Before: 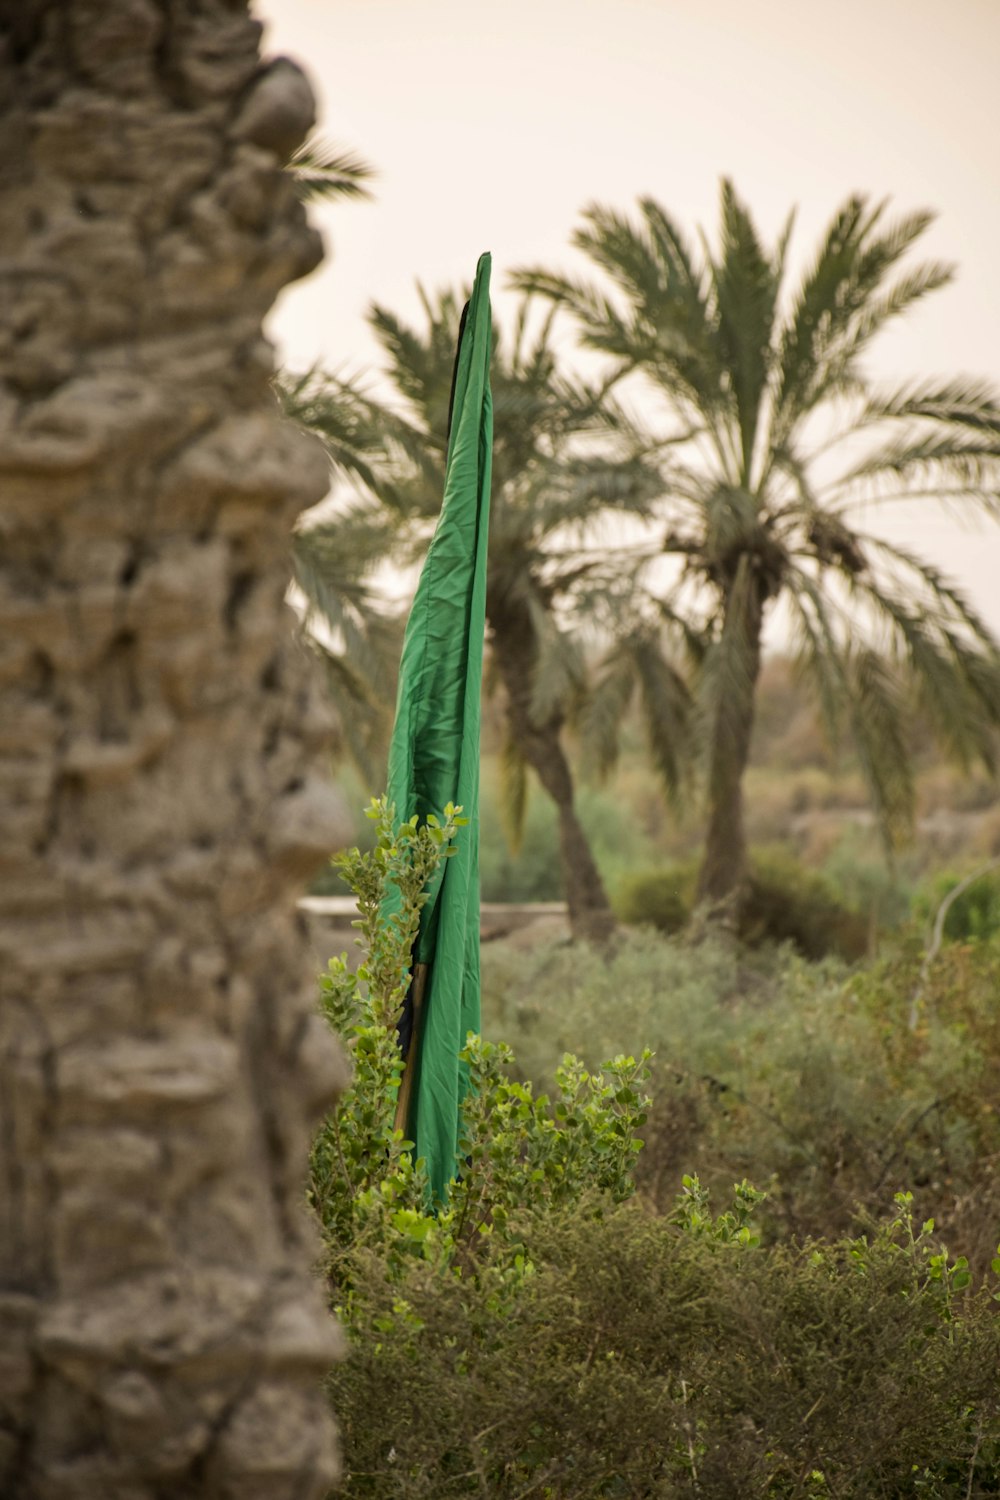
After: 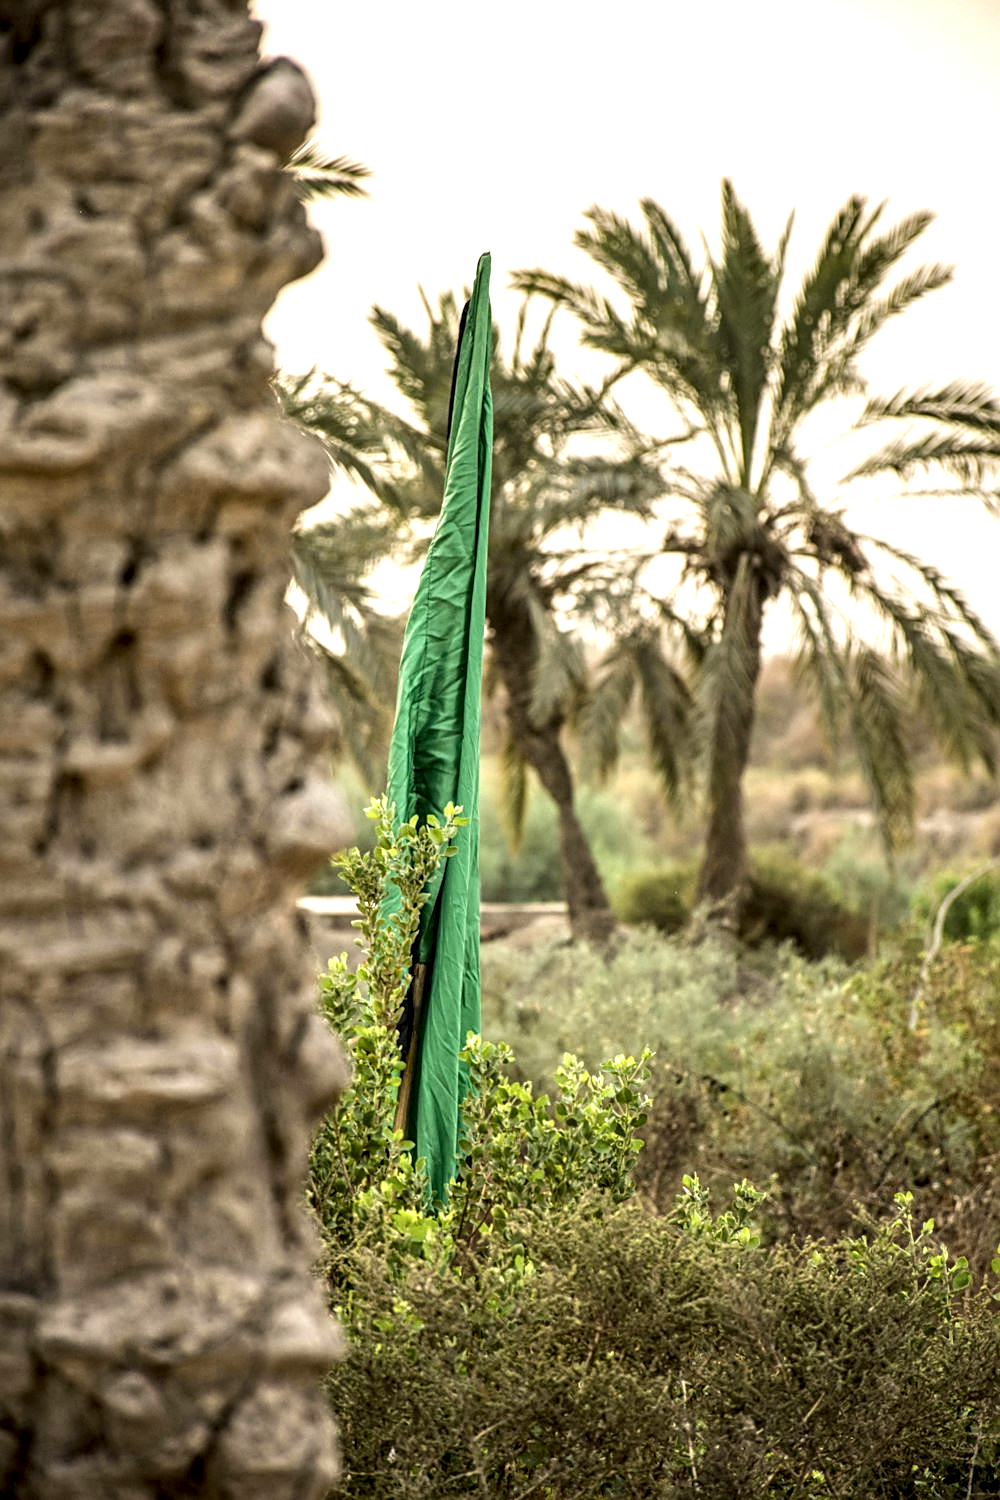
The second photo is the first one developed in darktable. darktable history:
local contrast: highlights 64%, shadows 54%, detail 168%, midtone range 0.512
sharpen: on, module defaults
exposure: exposure 0.646 EV, compensate exposure bias true, compensate highlight preservation false
